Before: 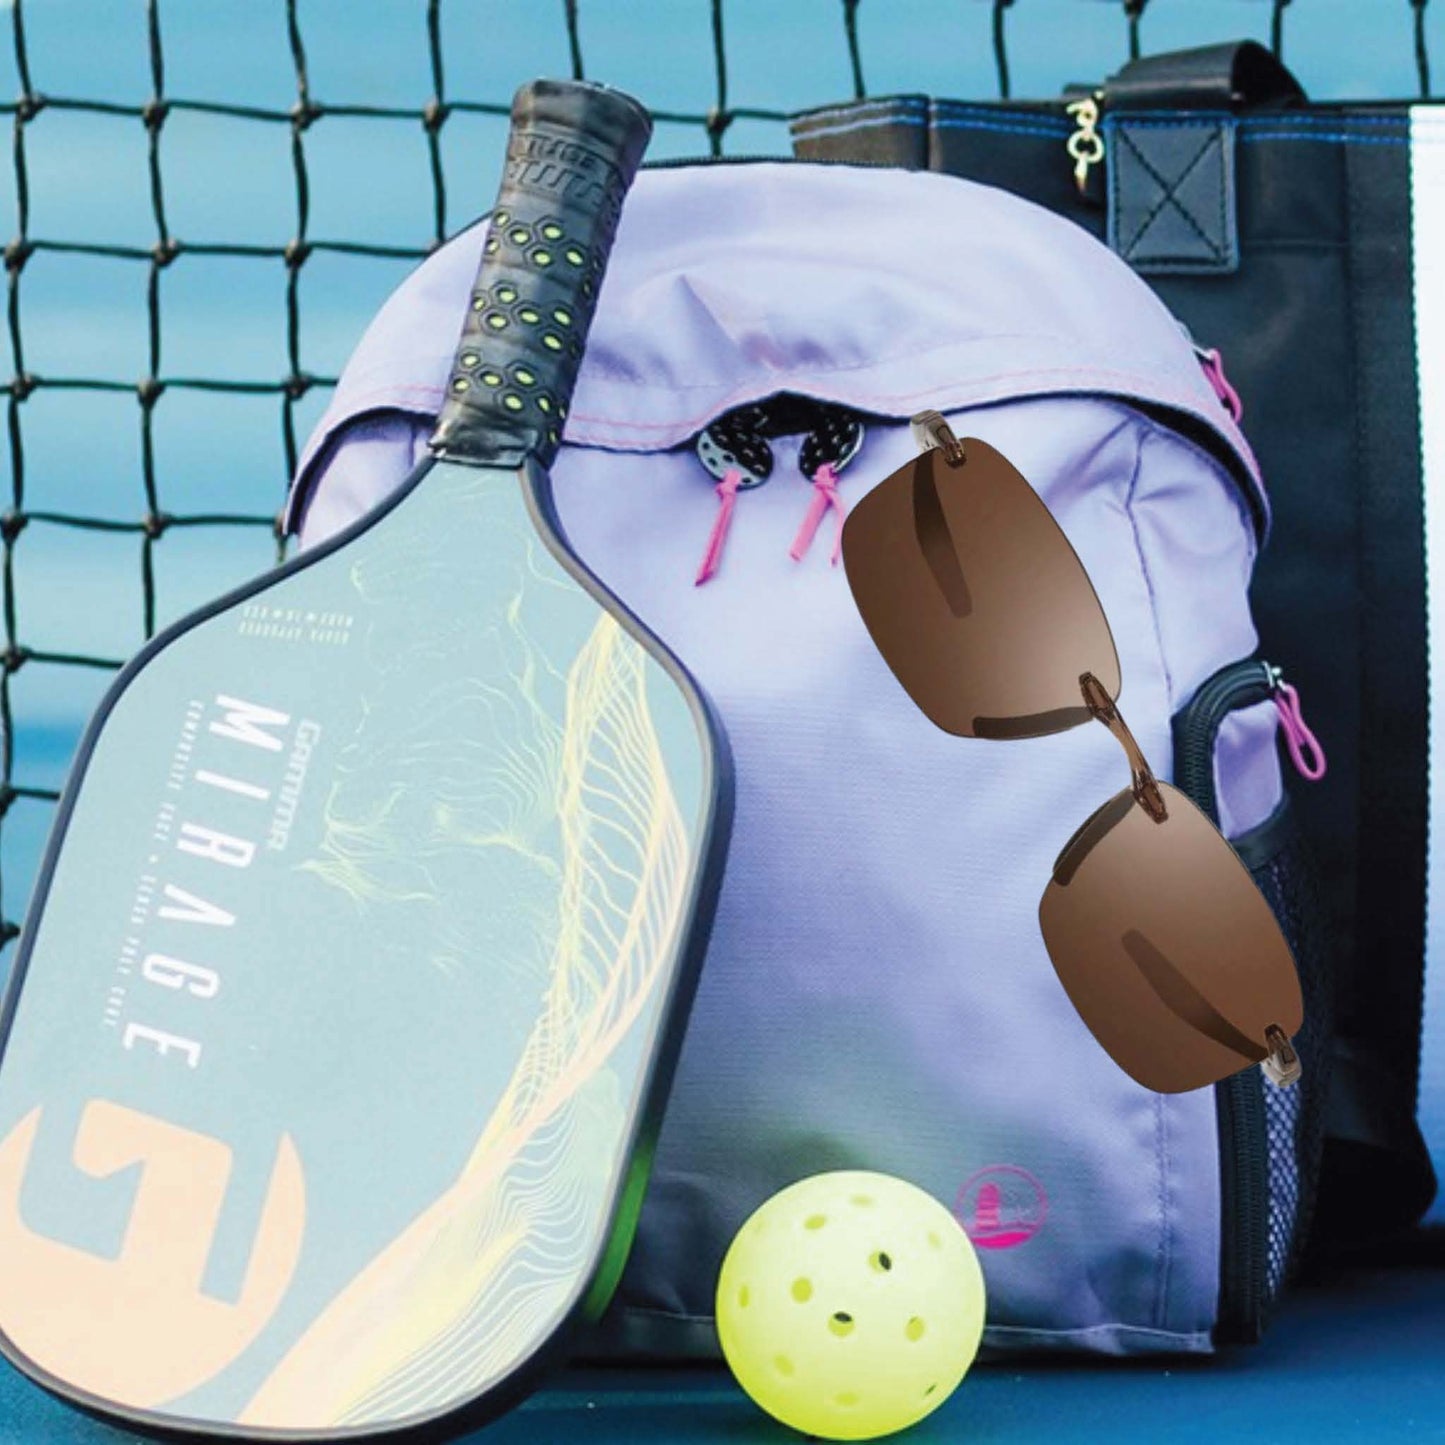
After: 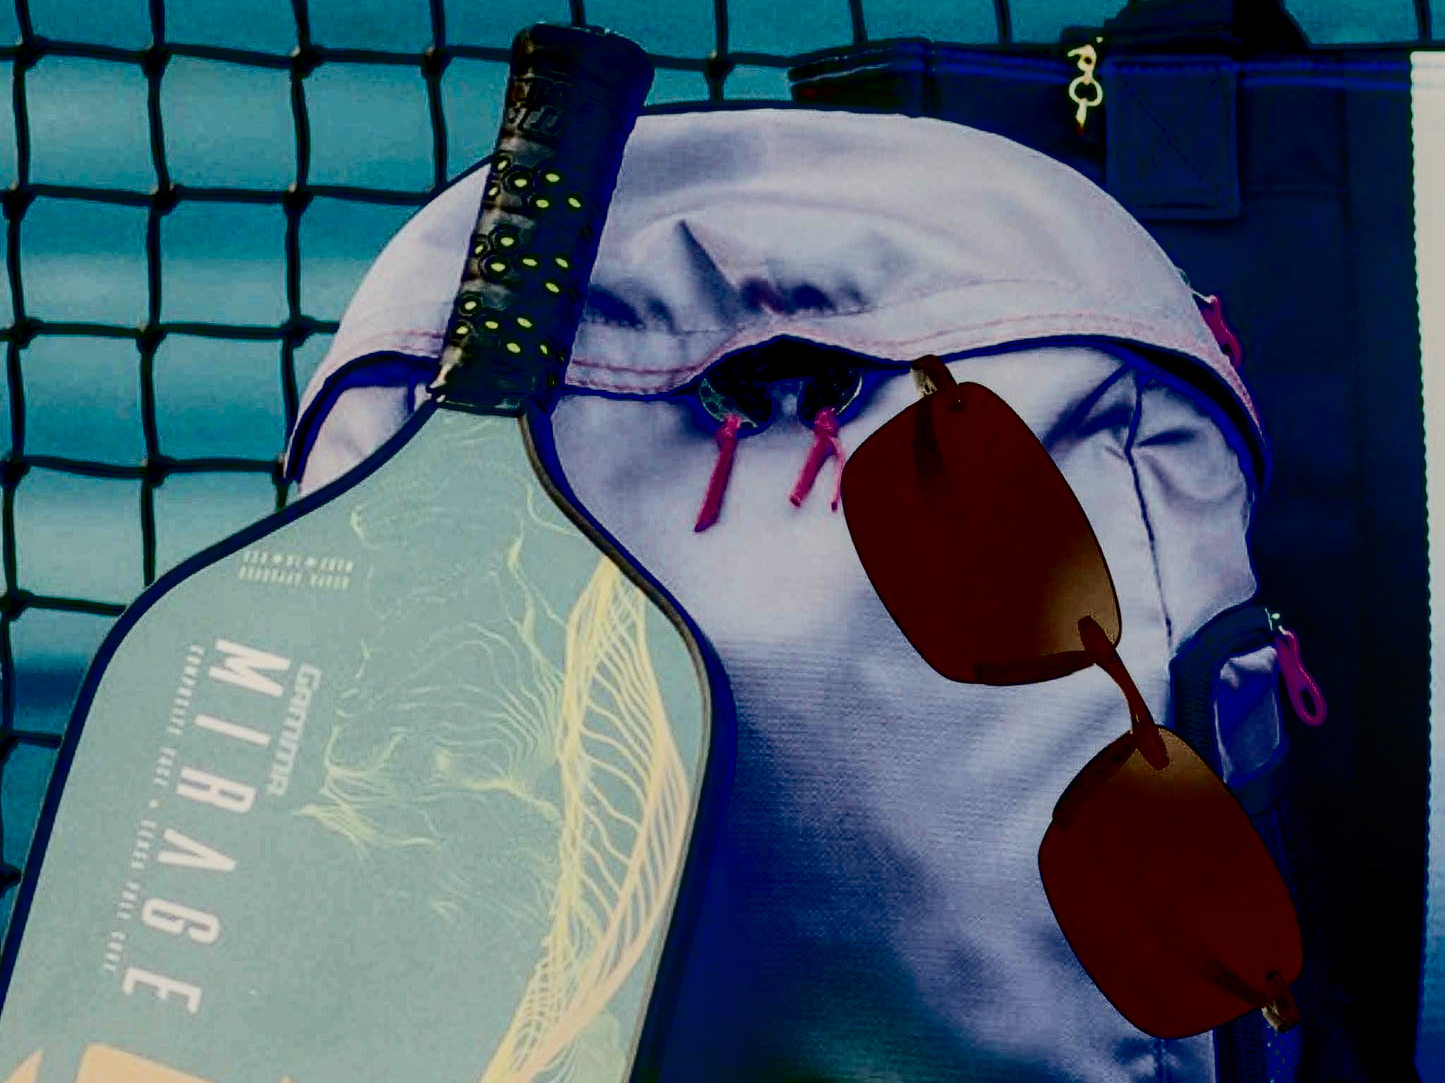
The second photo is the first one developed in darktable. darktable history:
filmic rgb: middle gray luminance 30%, black relative exposure -9 EV, white relative exposure 7 EV, threshold 6 EV, target black luminance 0%, hardness 2.94, latitude 2.04%, contrast 0.963, highlights saturation mix 5%, shadows ↔ highlights balance 12.16%, add noise in highlights 0, preserve chrominance no, color science v3 (2019), use custom middle-gray values true, iterations of high-quality reconstruction 0, contrast in highlights soft, enable highlight reconstruction true
color balance rgb: shadows lift › chroma 2%, shadows lift › hue 219.6°, power › hue 313.2°, highlights gain › chroma 3%, highlights gain › hue 75.6°, global offset › luminance 0.5%, perceptual saturation grading › global saturation 15.33%, perceptual saturation grading › highlights -19.33%, perceptual saturation grading › shadows 20%, global vibrance 20%
local contrast: detail 130%
crop: top 3.857%, bottom 21.132%
contrast brightness saturation: contrast 0.77, brightness -1, saturation 1
